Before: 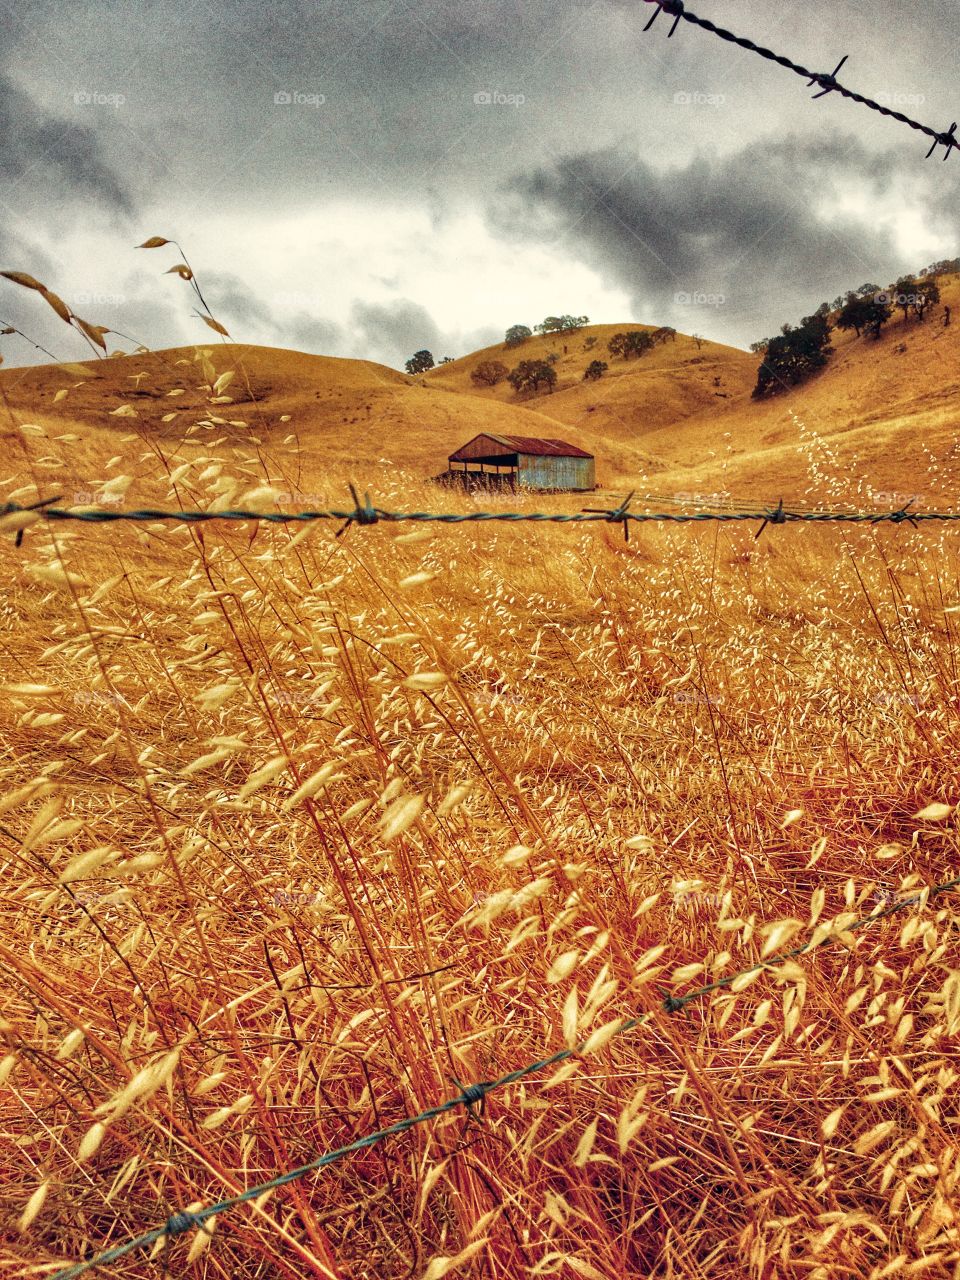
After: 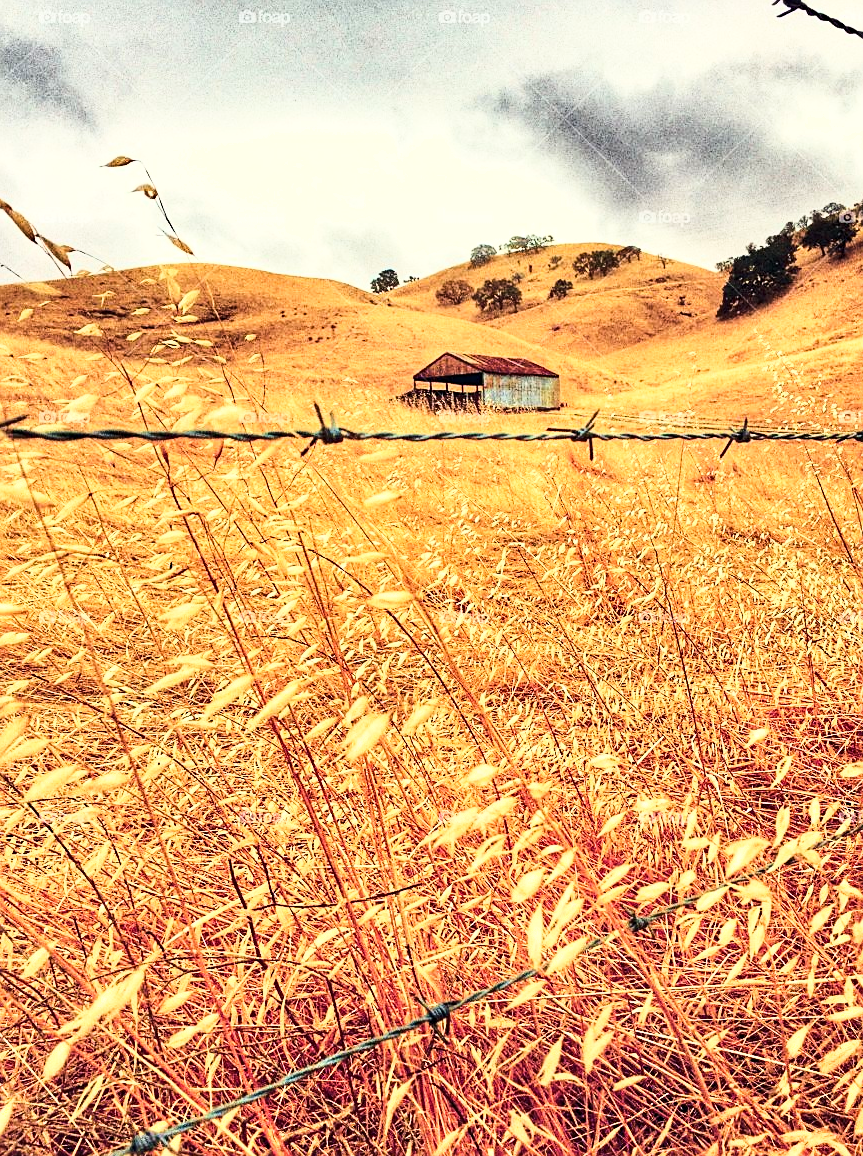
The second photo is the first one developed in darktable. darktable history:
sharpen: on, module defaults
exposure: exposure 0.203 EV, compensate exposure bias true, compensate highlight preservation false
base curve: curves: ch0 [(0, 0) (0.036, 0.037) (0.121, 0.228) (0.46, 0.76) (0.859, 0.983) (1, 1)]
crop: left 3.675%, top 6.351%, right 6.425%, bottom 3.317%
shadows and highlights: shadows -1.32, highlights 41.96
